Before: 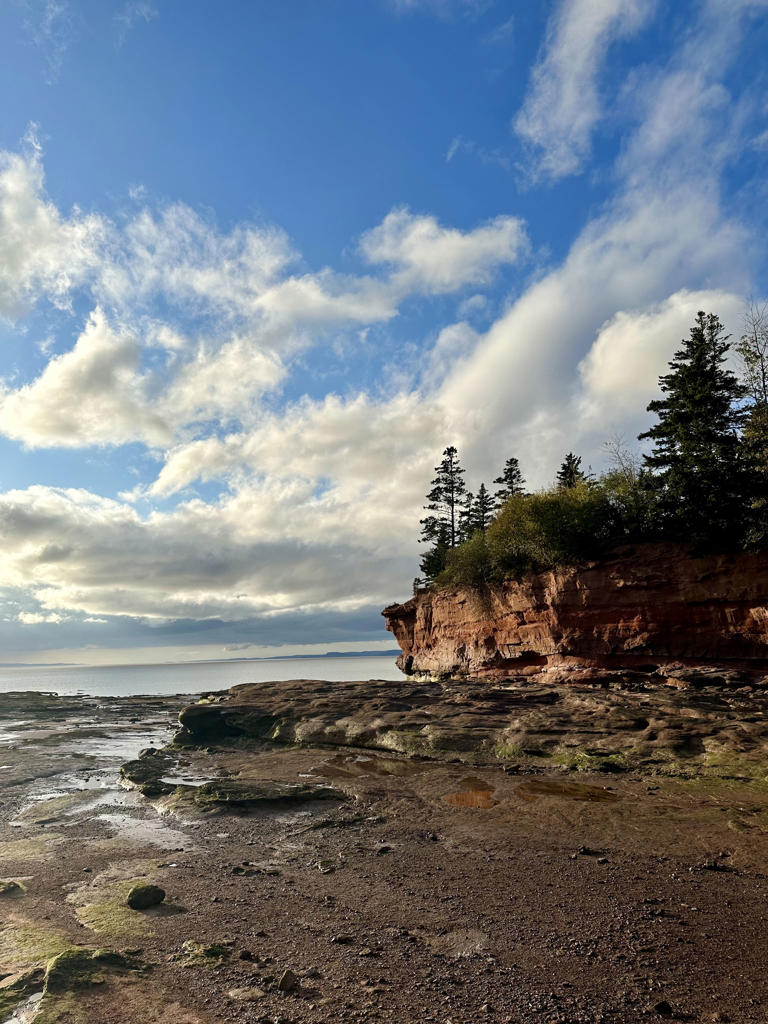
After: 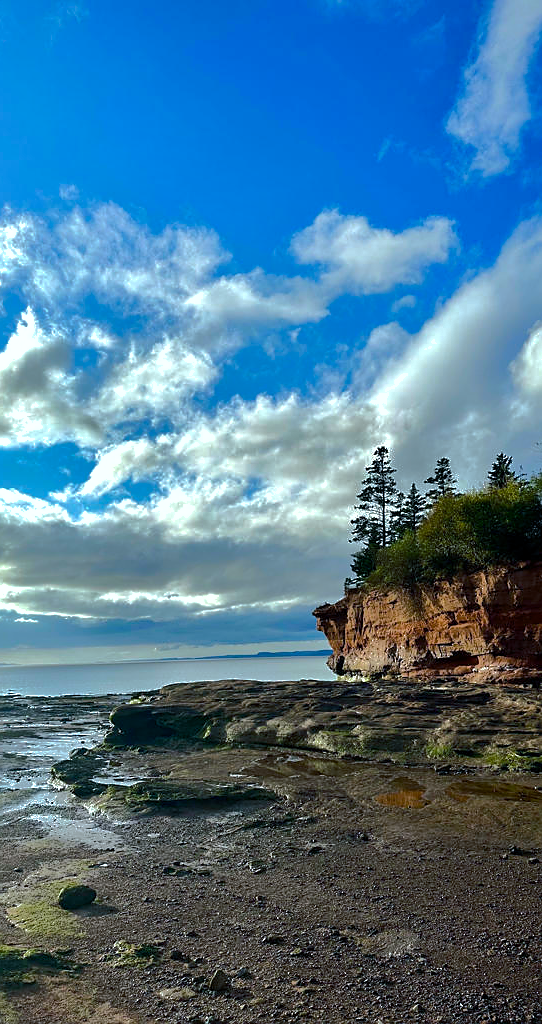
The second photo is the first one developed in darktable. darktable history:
shadows and highlights: shadows -18.81, highlights -73.06
contrast brightness saturation: saturation -0.065
color calibration: illuminant F (fluorescent), F source F9 (Cool White Deluxe 4150 K) – high CRI, x 0.374, y 0.373, temperature 4157.63 K
crop and rotate: left 9.029%, right 20.273%
sharpen: radius 0.974, amount 0.61
color balance rgb: shadows lift › chroma 5.563%, shadows lift › hue 239.05°, linear chroma grading › shadows 31.395%, linear chroma grading › global chroma -2.094%, linear chroma grading › mid-tones 4.449%, perceptual saturation grading › global saturation 30.818%, perceptual brilliance grading › global brilliance 14.411%, perceptual brilliance grading › shadows -35.093%, contrast -9.519%
